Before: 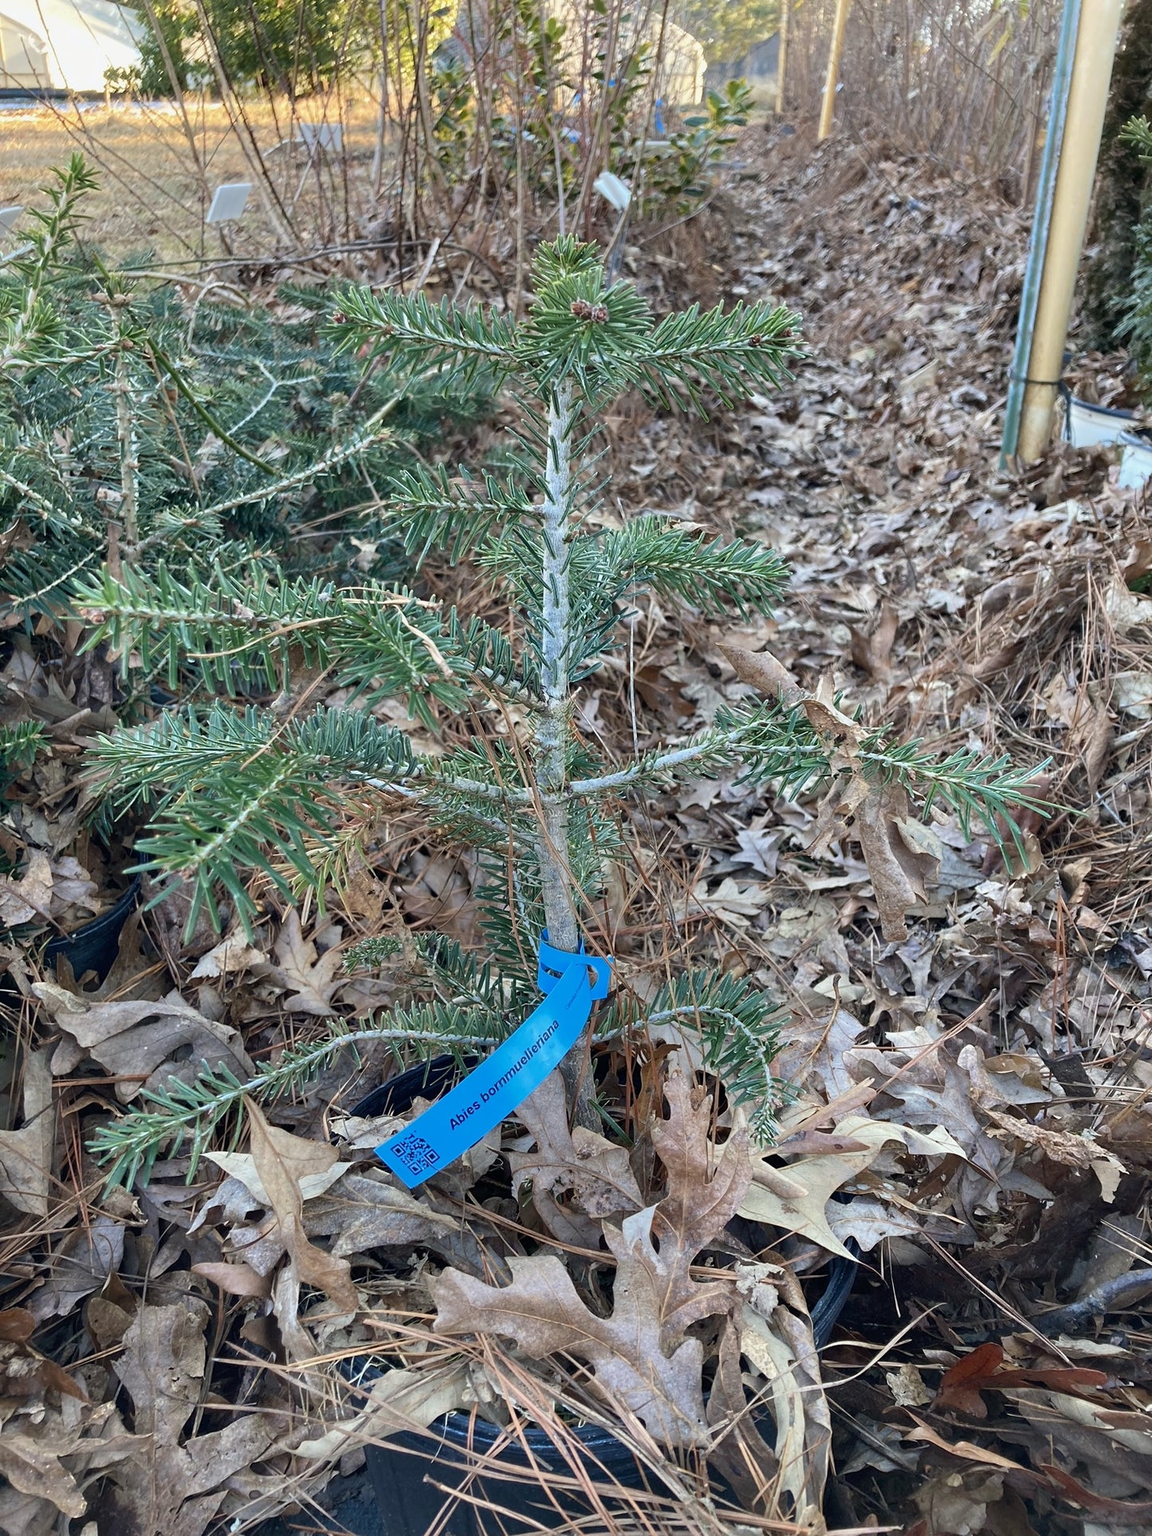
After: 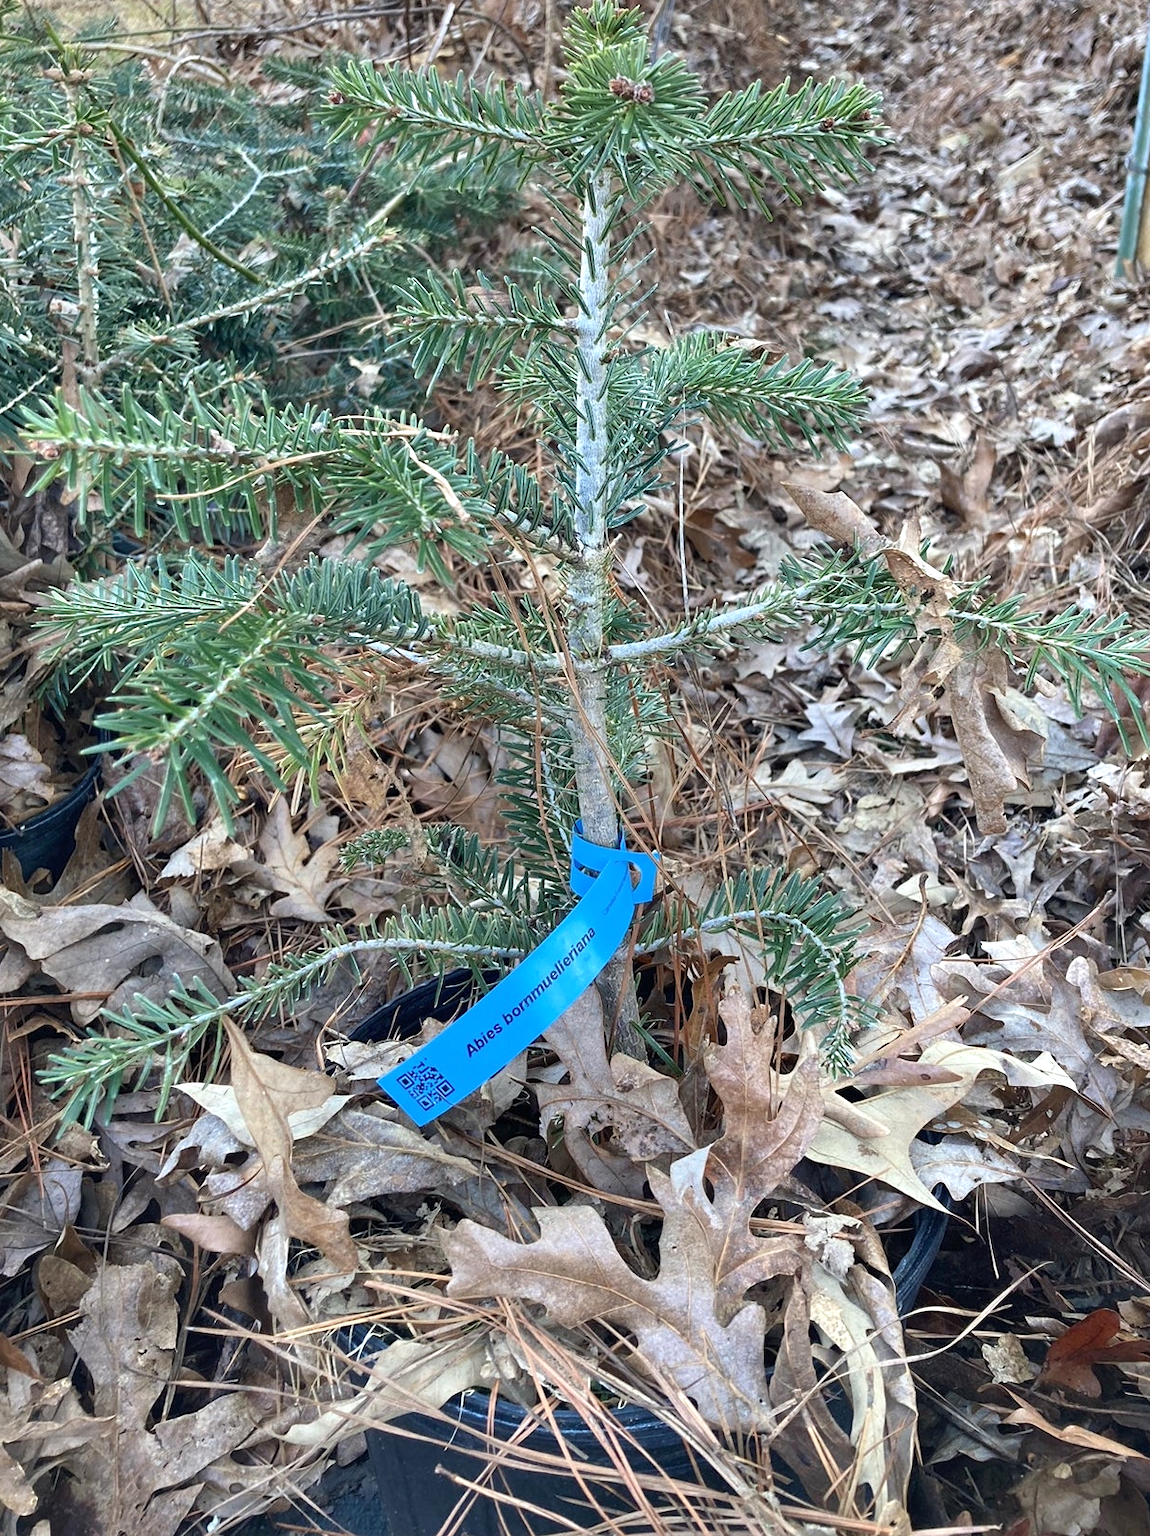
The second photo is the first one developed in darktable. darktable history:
crop and rotate: left 4.779%, top 15.31%, right 10.64%
exposure: exposure 0.401 EV, compensate highlight preservation false
